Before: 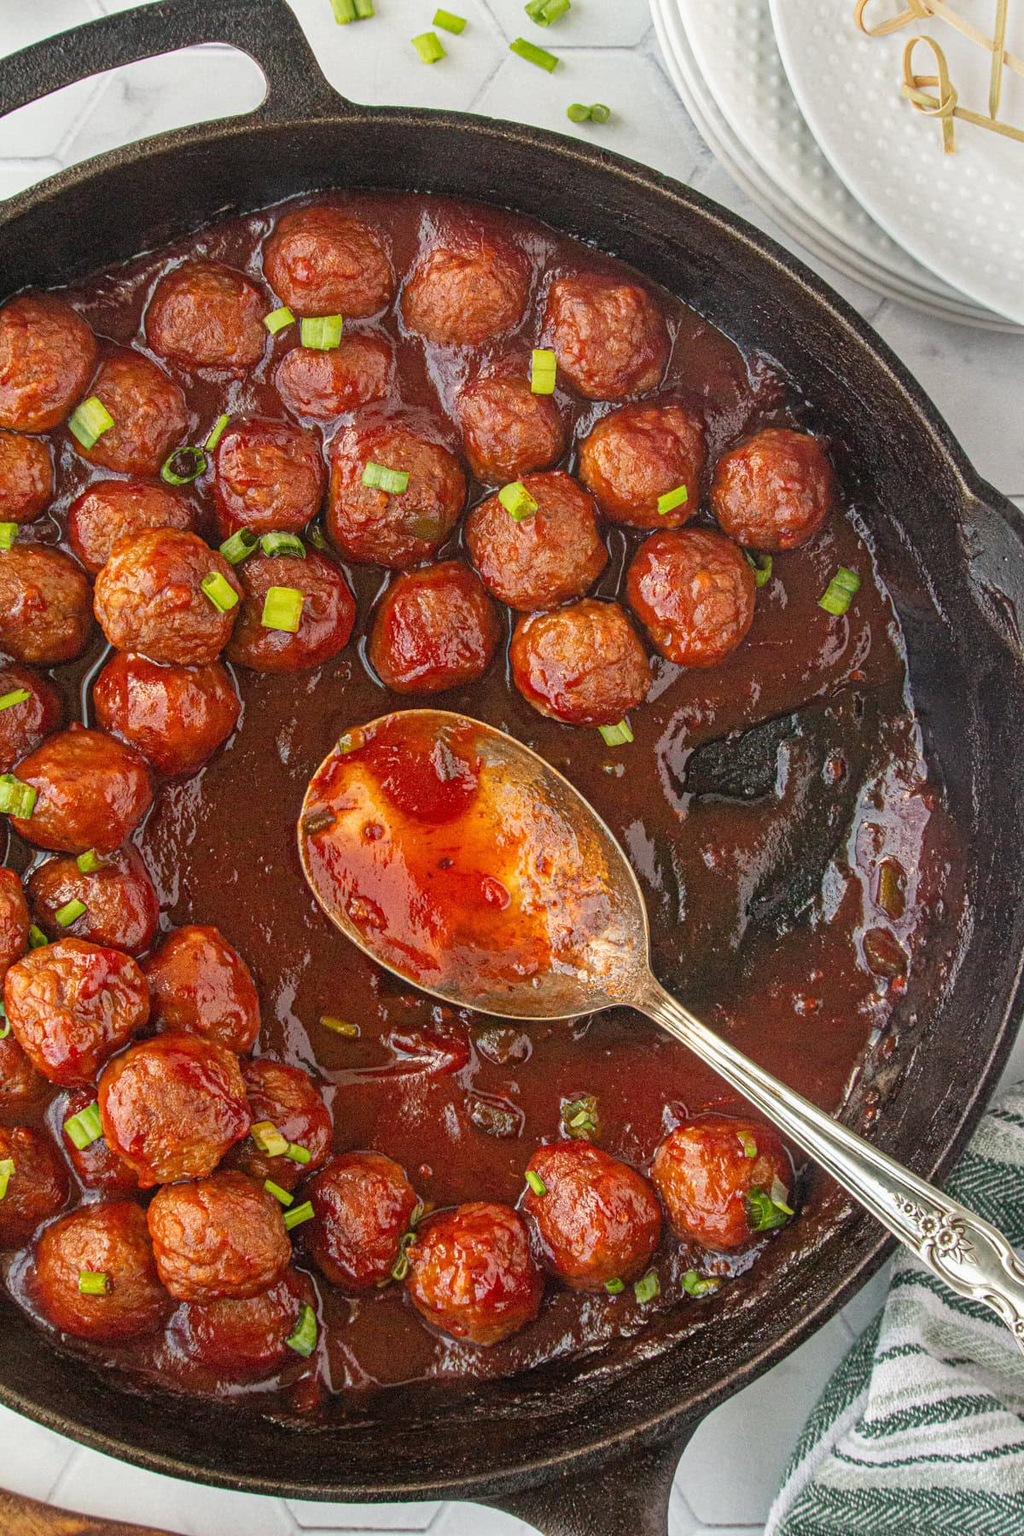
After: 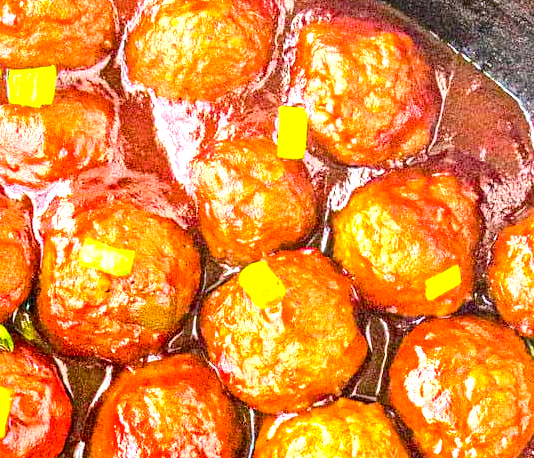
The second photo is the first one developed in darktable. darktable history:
tone curve: curves: ch0 [(0, 0) (0.003, 0.018) (0.011, 0.019) (0.025, 0.024) (0.044, 0.037) (0.069, 0.053) (0.1, 0.075) (0.136, 0.105) (0.177, 0.136) (0.224, 0.179) (0.277, 0.244) (0.335, 0.319) (0.399, 0.4) (0.468, 0.495) (0.543, 0.58) (0.623, 0.671) (0.709, 0.757) (0.801, 0.838) (0.898, 0.913) (1, 1)], color space Lab, independent channels, preserve colors none
tone equalizer: -7 EV 0.189 EV, -6 EV 0.157 EV, -5 EV 0.077 EV, -4 EV 0.025 EV, -2 EV -0.04 EV, -1 EV -0.053 EV, +0 EV -0.089 EV, mask exposure compensation -0.511 EV
exposure: black level correction 0.005, exposure 2.082 EV, compensate highlight preservation false
crop: left 28.78%, top 16.863%, right 26.654%, bottom 57.688%
color balance rgb: shadows lift › luminance -4.692%, shadows lift › chroma 1.08%, shadows lift › hue 218.52°, power › hue 207.61°, highlights gain › luminance 17.313%, perceptual saturation grading › global saturation 31.045%, global vibrance 9.629%
